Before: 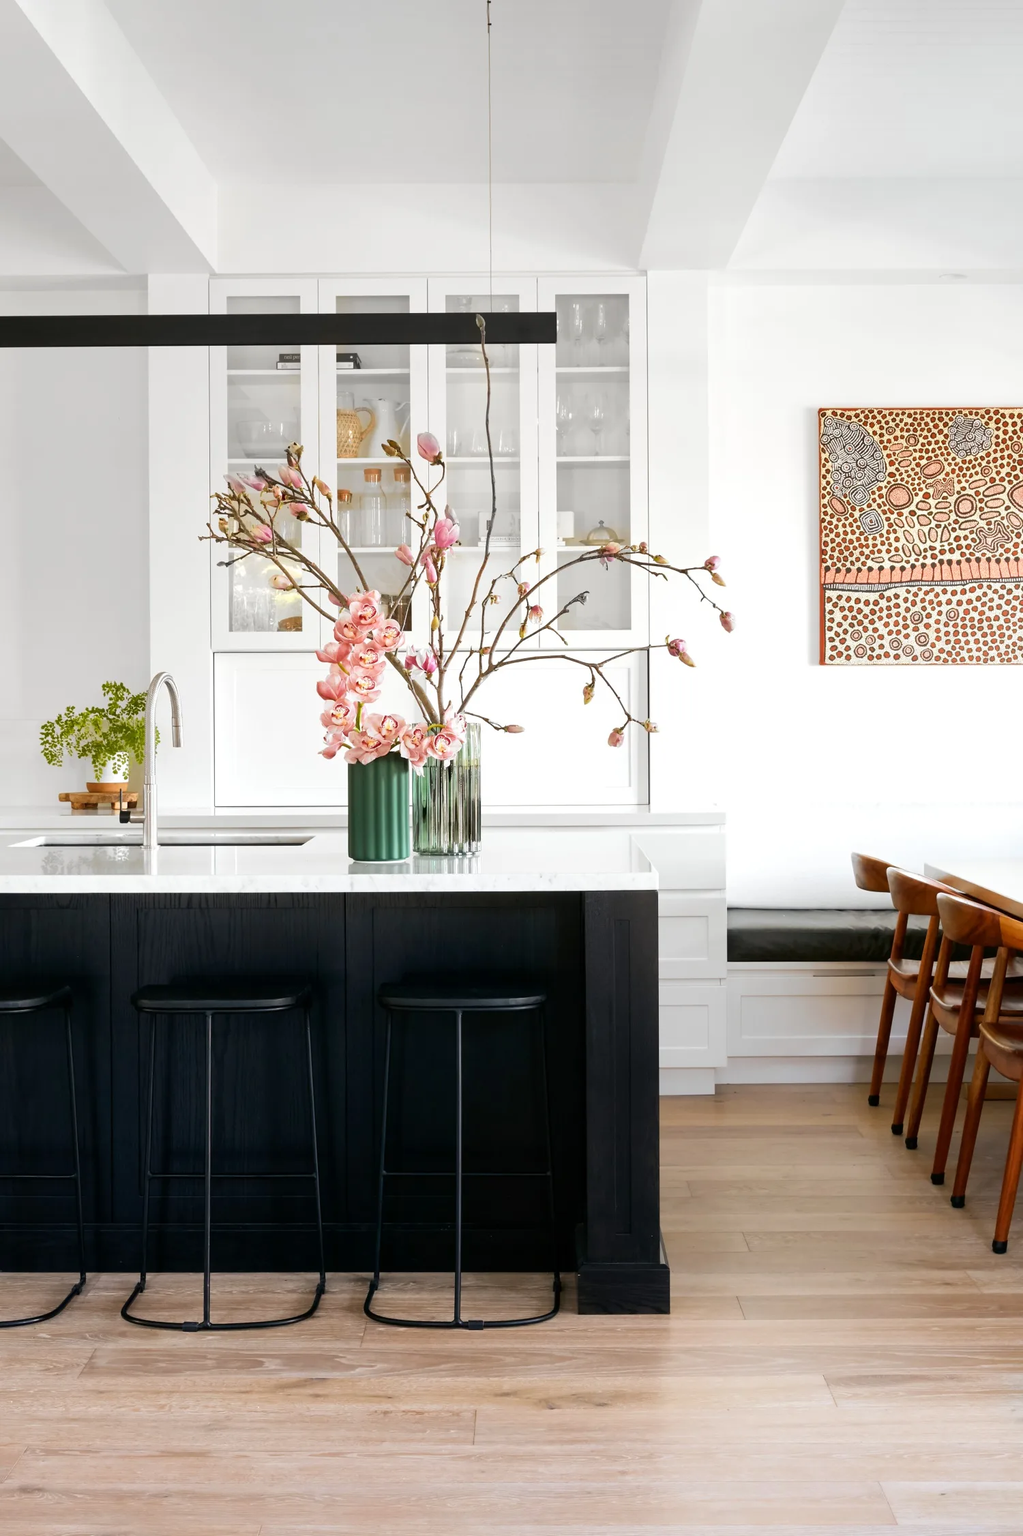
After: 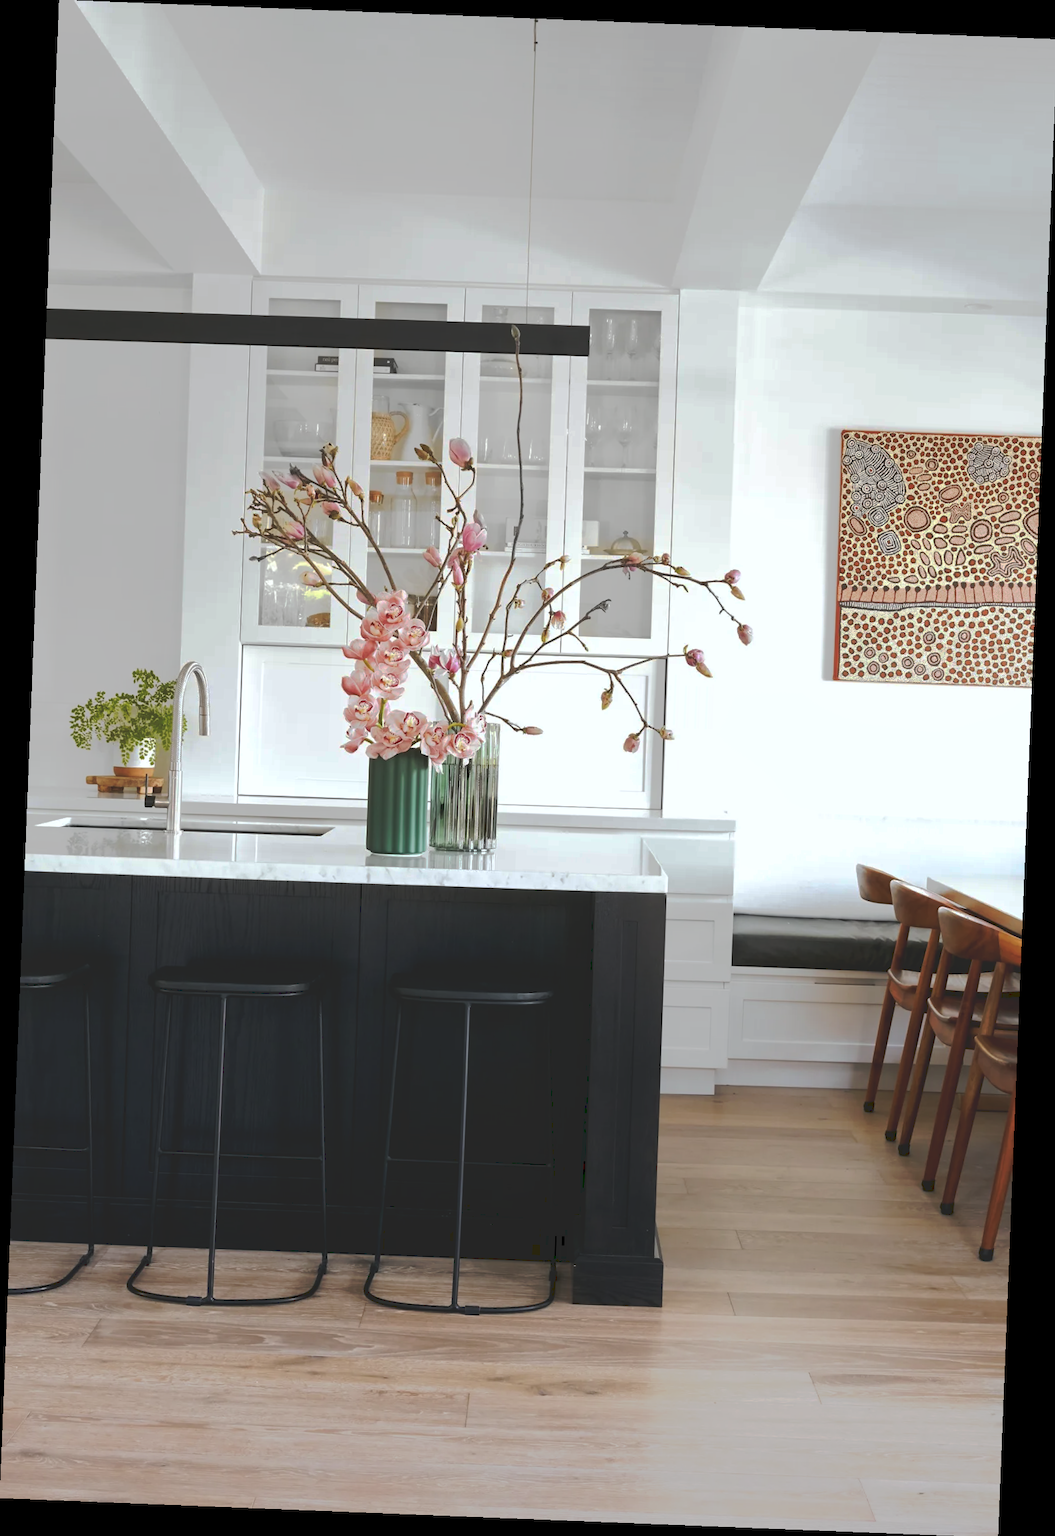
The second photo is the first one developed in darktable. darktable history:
white balance: red 0.986, blue 1.01
local contrast: mode bilateral grid, contrast 100, coarseness 100, detail 108%, midtone range 0.2
tone curve: curves: ch0 [(0, 0) (0.003, 0.149) (0.011, 0.152) (0.025, 0.154) (0.044, 0.164) (0.069, 0.179) (0.1, 0.194) (0.136, 0.211) (0.177, 0.232) (0.224, 0.258) (0.277, 0.289) (0.335, 0.326) (0.399, 0.371) (0.468, 0.438) (0.543, 0.504) (0.623, 0.569) (0.709, 0.642) (0.801, 0.716) (0.898, 0.775) (1, 1)], preserve colors none
rotate and perspective: rotation 2.27°, automatic cropping off
